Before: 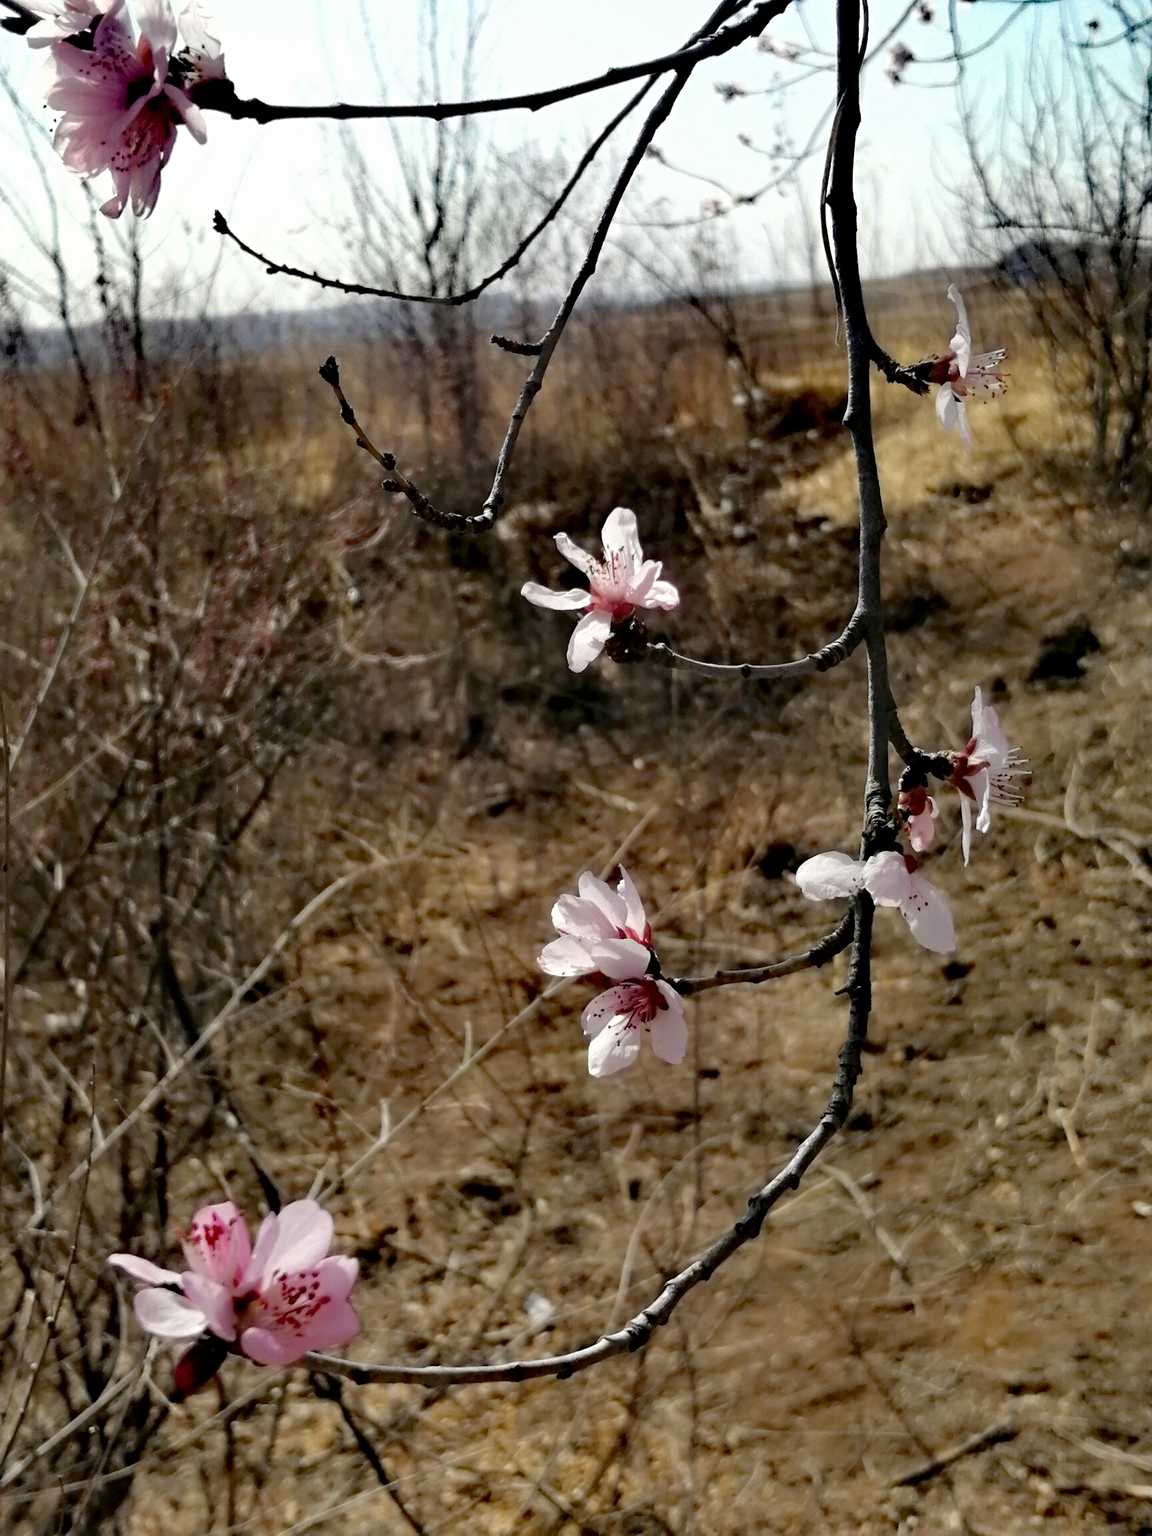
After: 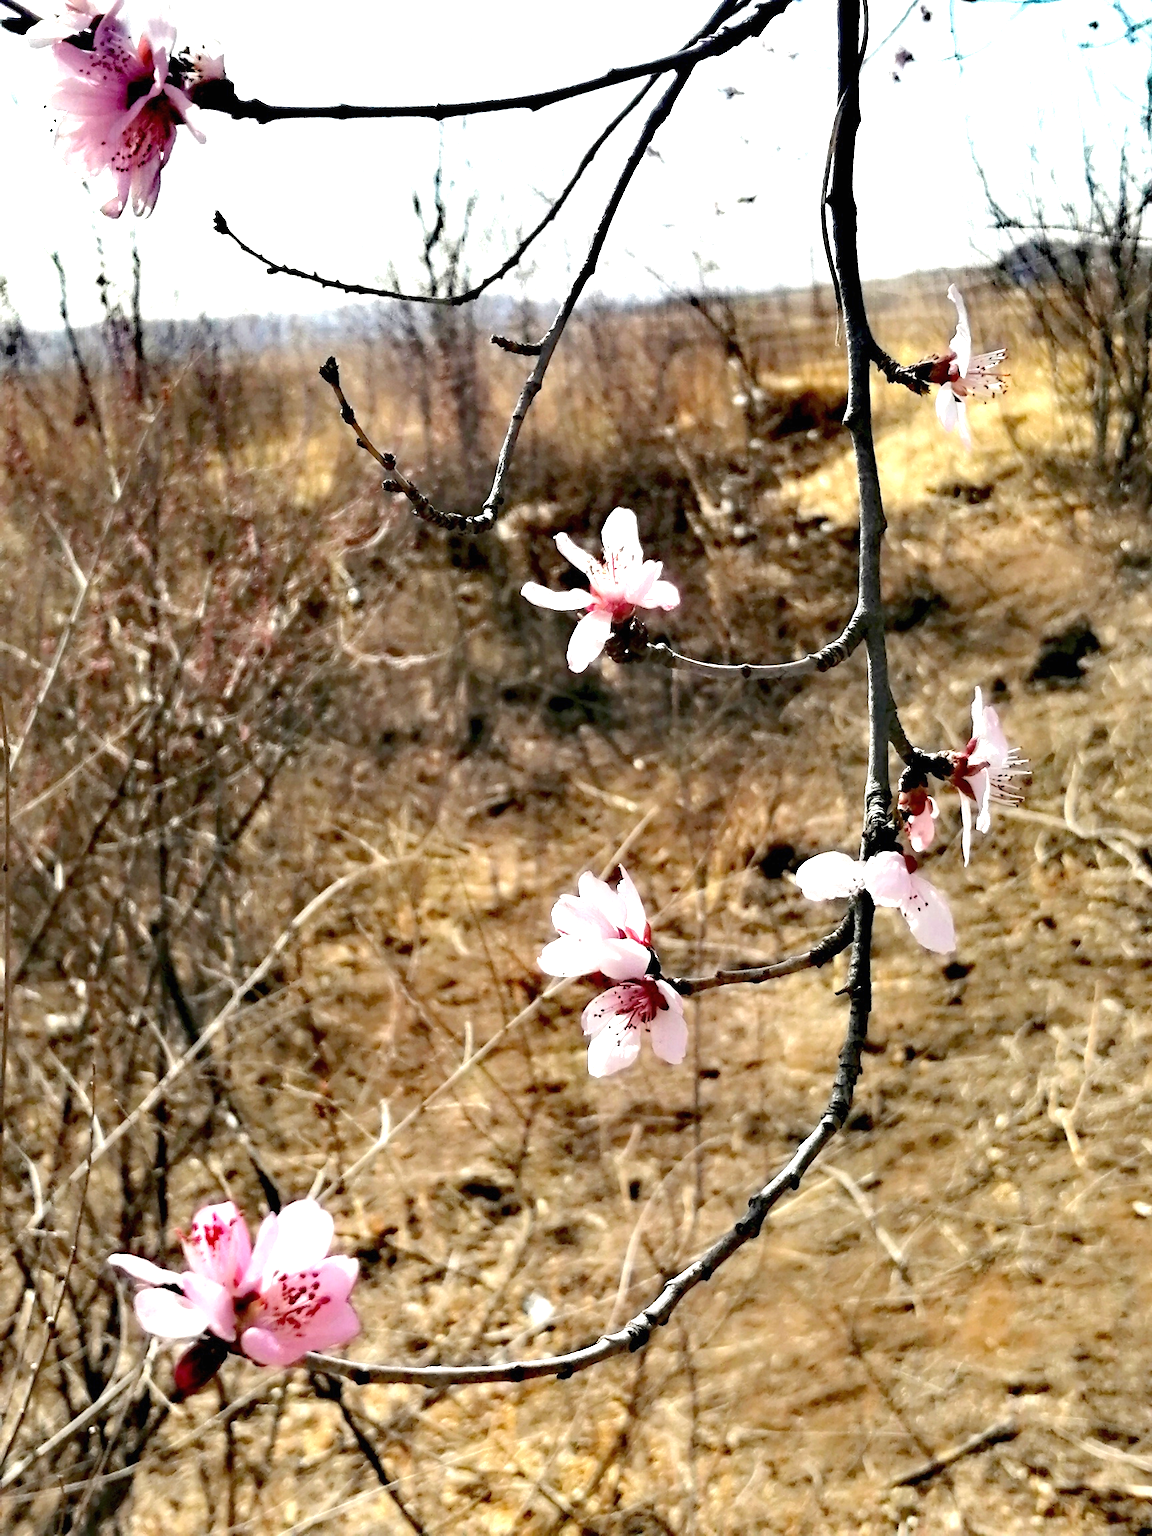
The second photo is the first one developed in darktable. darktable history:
exposure: black level correction 0, exposure 1.475 EV, compensate highlight preservation false
